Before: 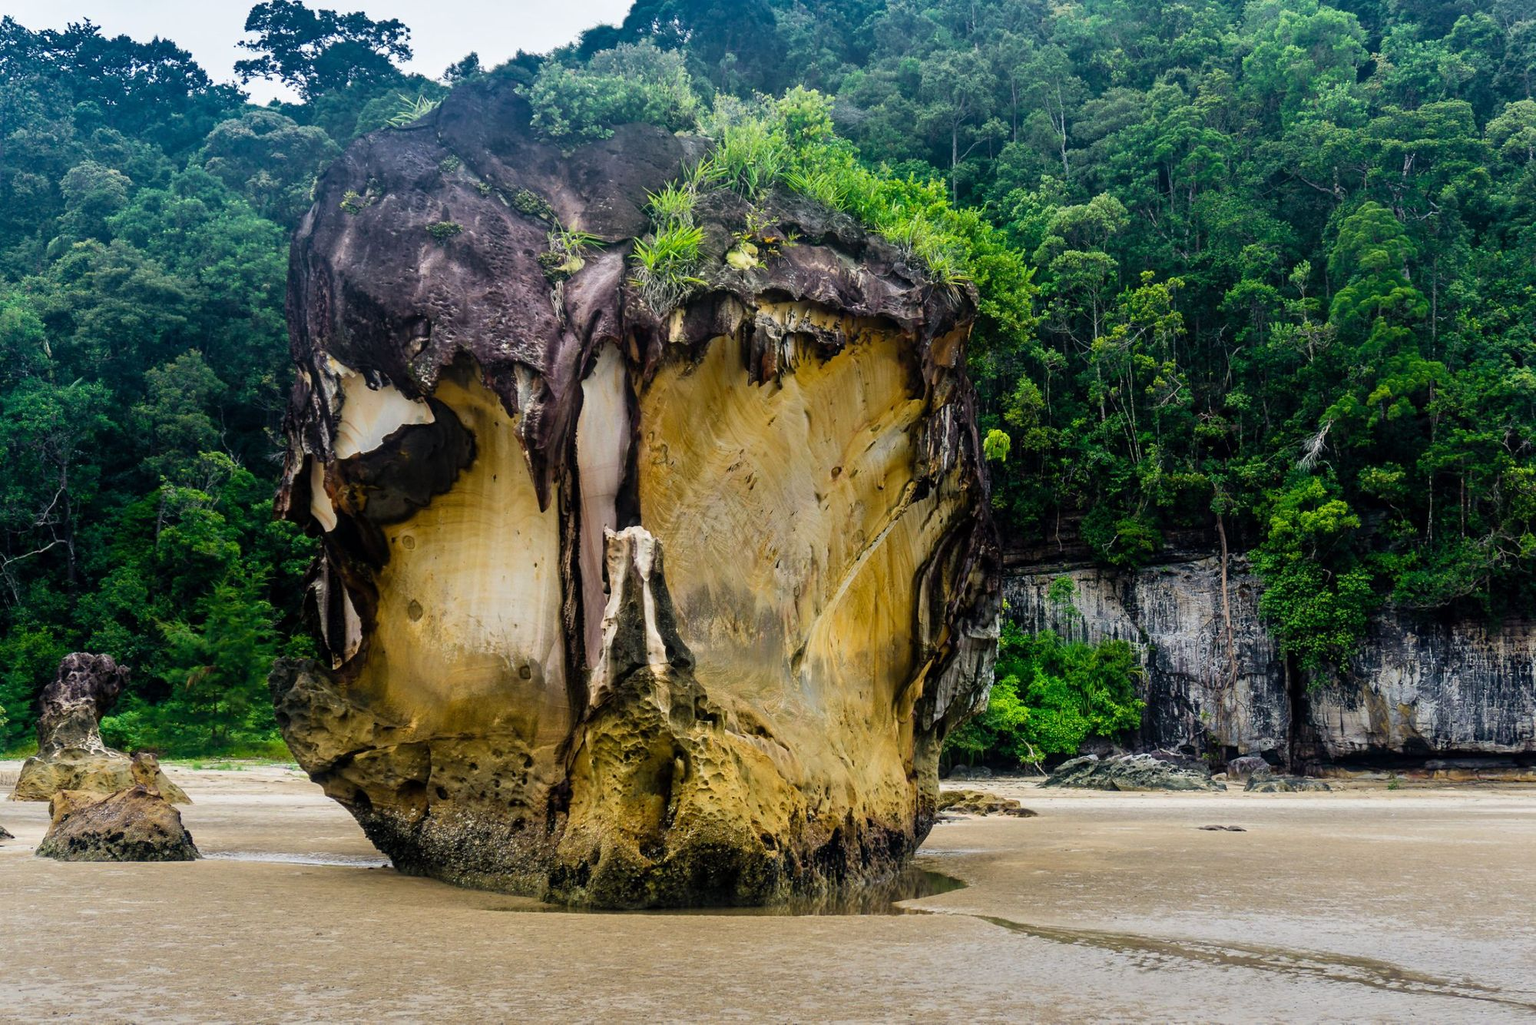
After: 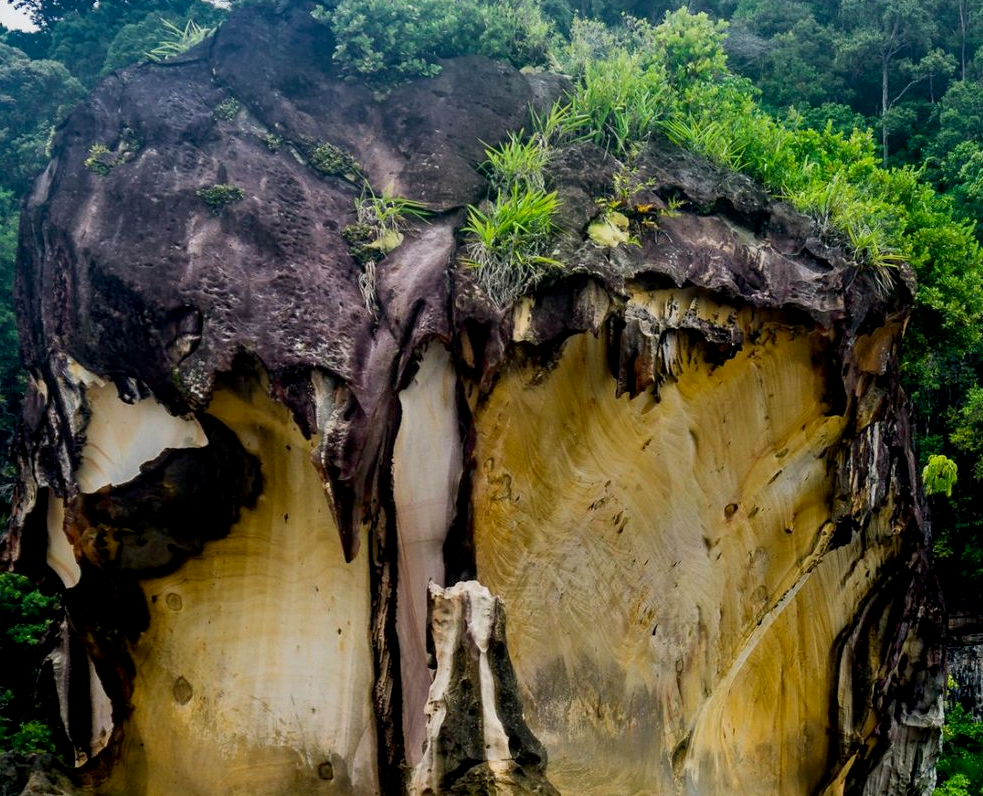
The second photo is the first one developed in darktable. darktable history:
crop: left 17.948%, top 7.798%, right 32.889%, bottom 32.473%
exposure: black level correction 0.006, exposure -0.222 EV, compensate highlight preservation false
